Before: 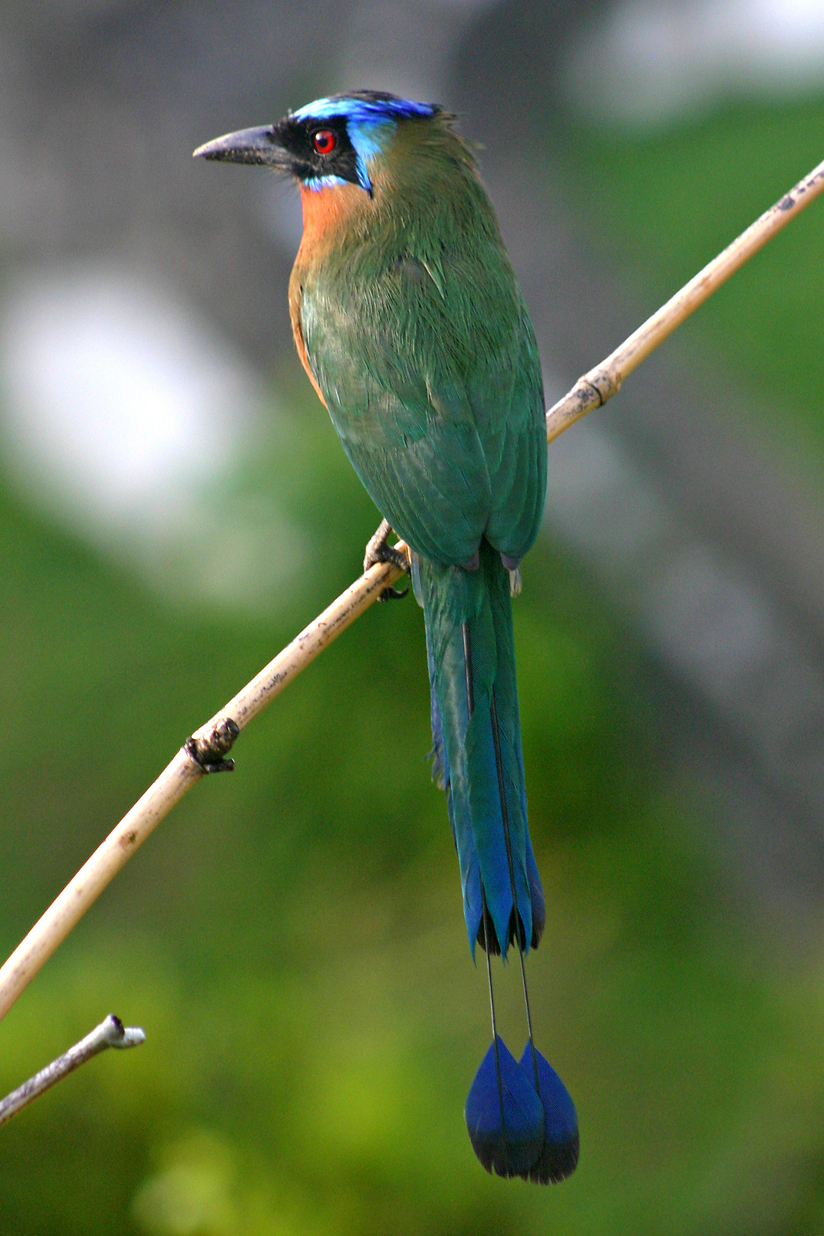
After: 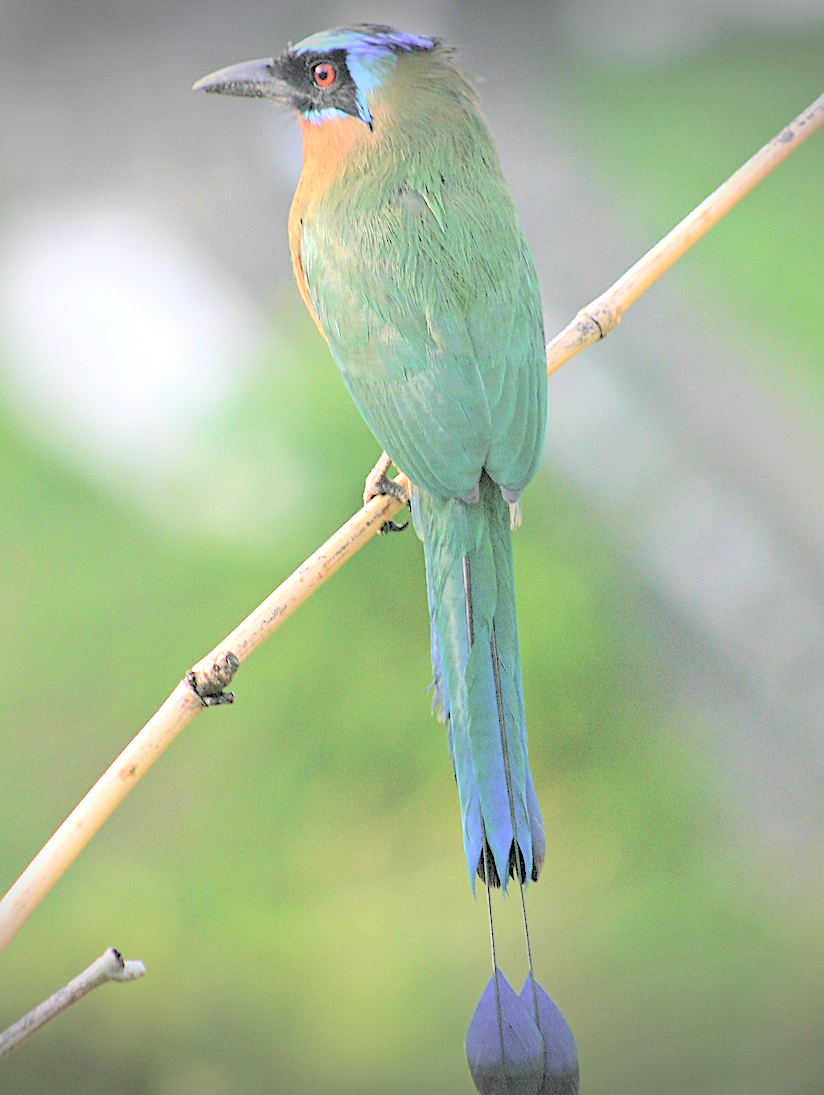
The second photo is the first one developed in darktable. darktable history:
sharpen: on, module defaults
crop and rotate: top 5.494%, bottom 5.894%
tone curve: curves: ch0 [(0, 0) (0.08, 0.069) (0.4, 0.391) (0.6, 0.609) (0.92, 0.93) (1, 1)], color space Lab, independent channels, preserve colors none
vignetting: fall-off start 100.92%, width/height ratio 1.31
contrast brightness saturation: brightness 0.989
